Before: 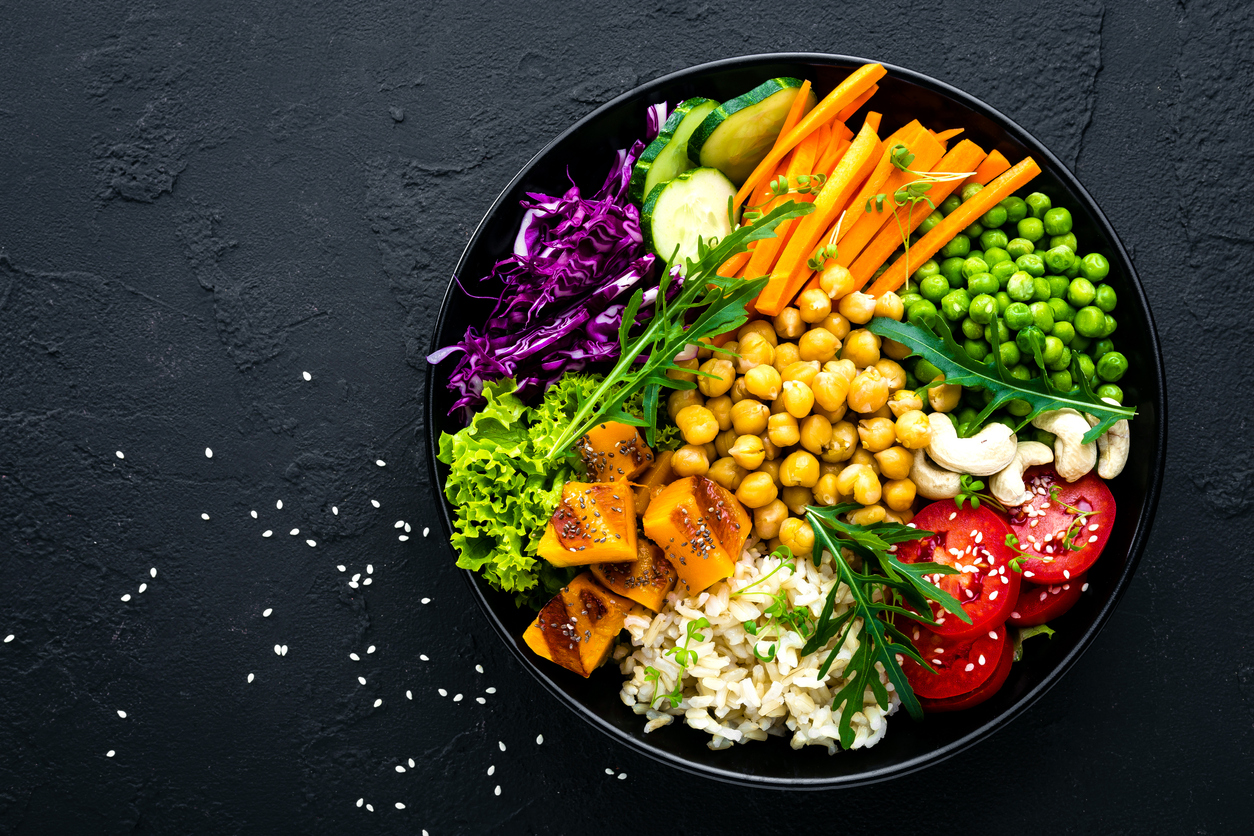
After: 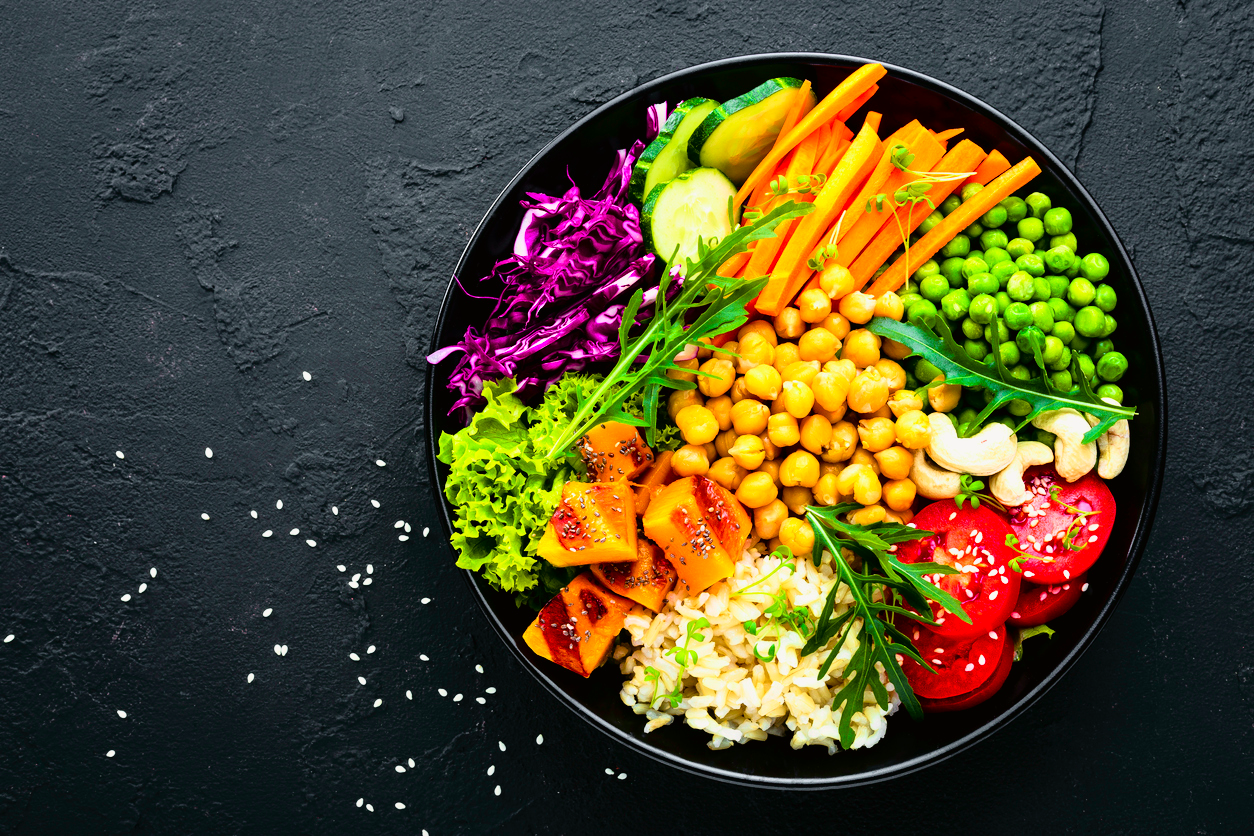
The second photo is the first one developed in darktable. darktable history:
tone curve: curves: ch0 [(0, 0.005) (0.103, 0.097) (0.18, 0.22) (0.378, 0.482) (0.504, 0.631) (0.663, 0.801) (0.834, 0.914) (1, 0.971)]; ch1 [(0, 0) (0.172, 0.123) (0.324, 0.253) (0.396, 0.388) (0.478, 0.461) (0.499, 0.498) (0.545, 0.587) (0.604, 0.692) (0.704, 0.818) (1, 1)]; ch2 [(0, 0) (0.411, 0.424) (0.496, 0.5) (0.521, 0.537) (0.555, 0.585) (0.628, 0.703) (1, 1)], color space Lab, independent channels, preserve colors none
